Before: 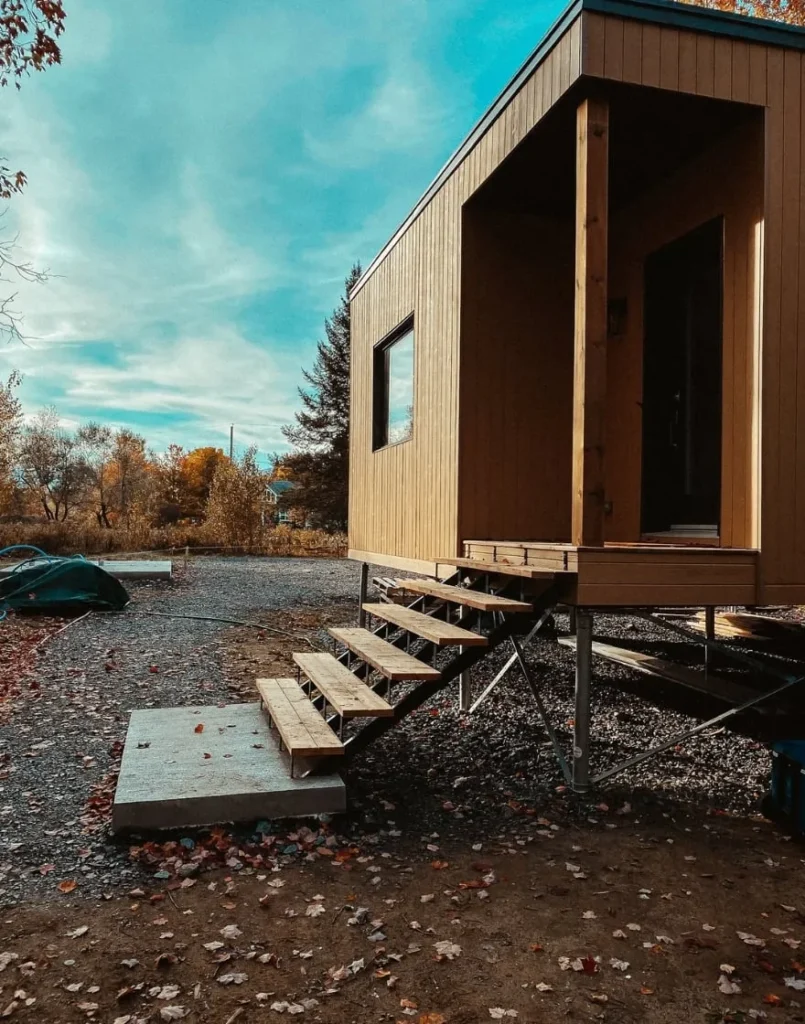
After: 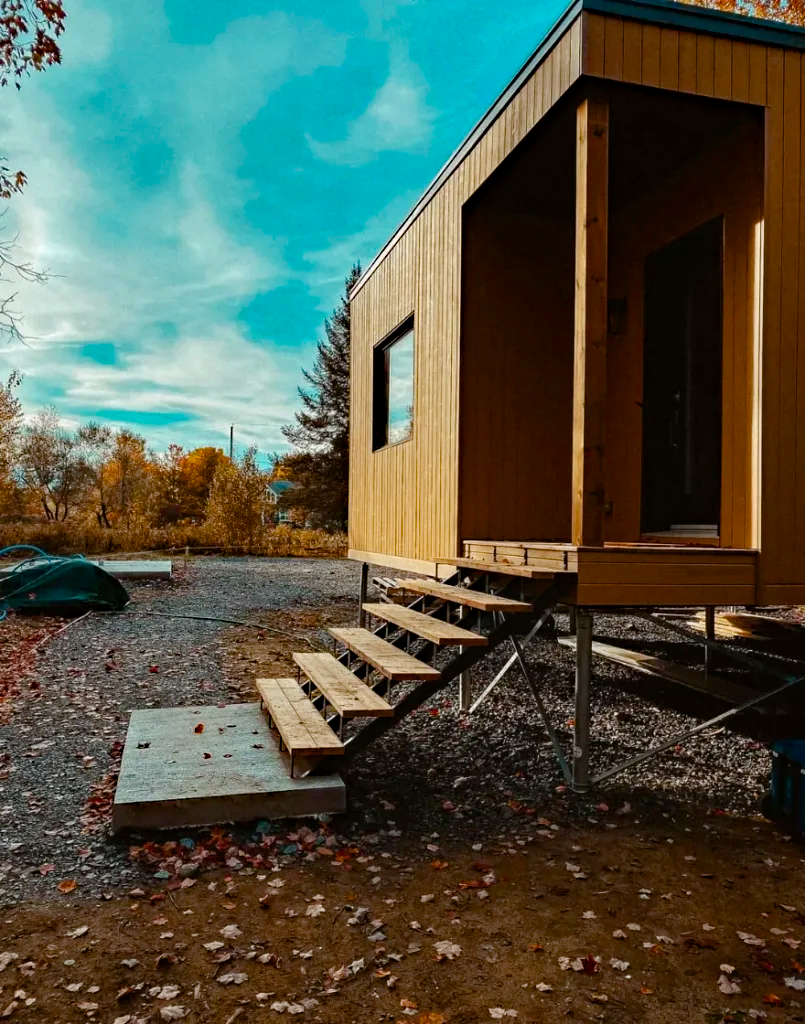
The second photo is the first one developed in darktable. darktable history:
haze removal: strength 0.419, compatibility mode true, adaptive false
color balance rgb: perceptual saturation grading › global saturation 35.043%, perceptual saturation grading › highlights -29.837%, perceptual saturation grading › shadows 34.969%
